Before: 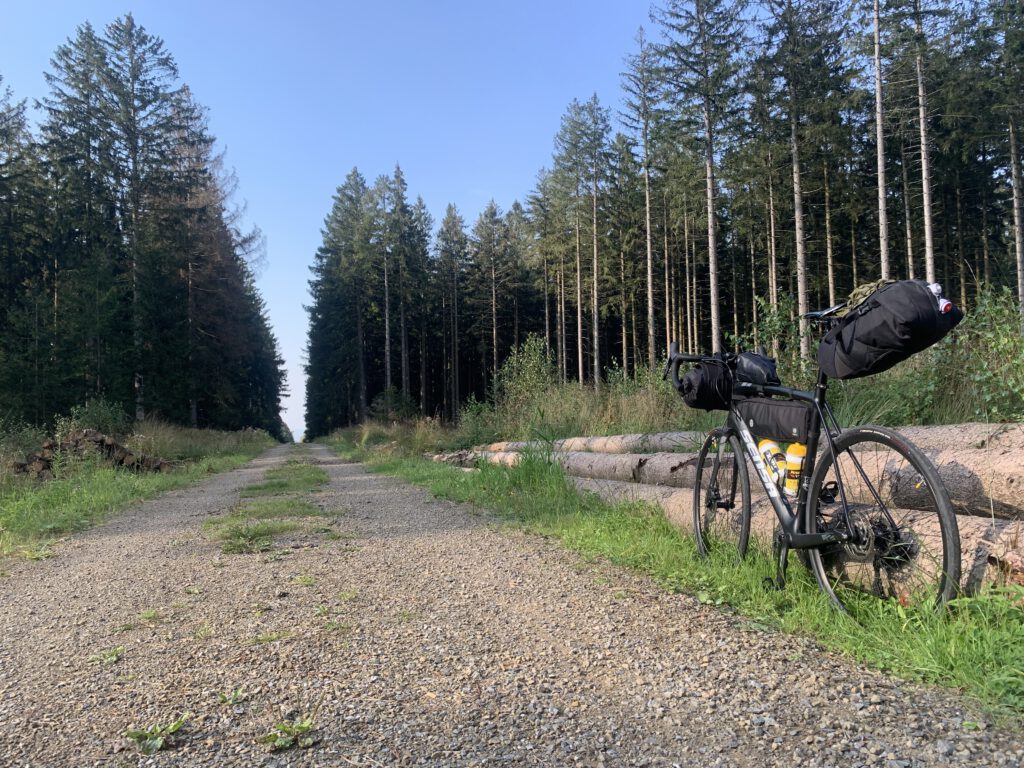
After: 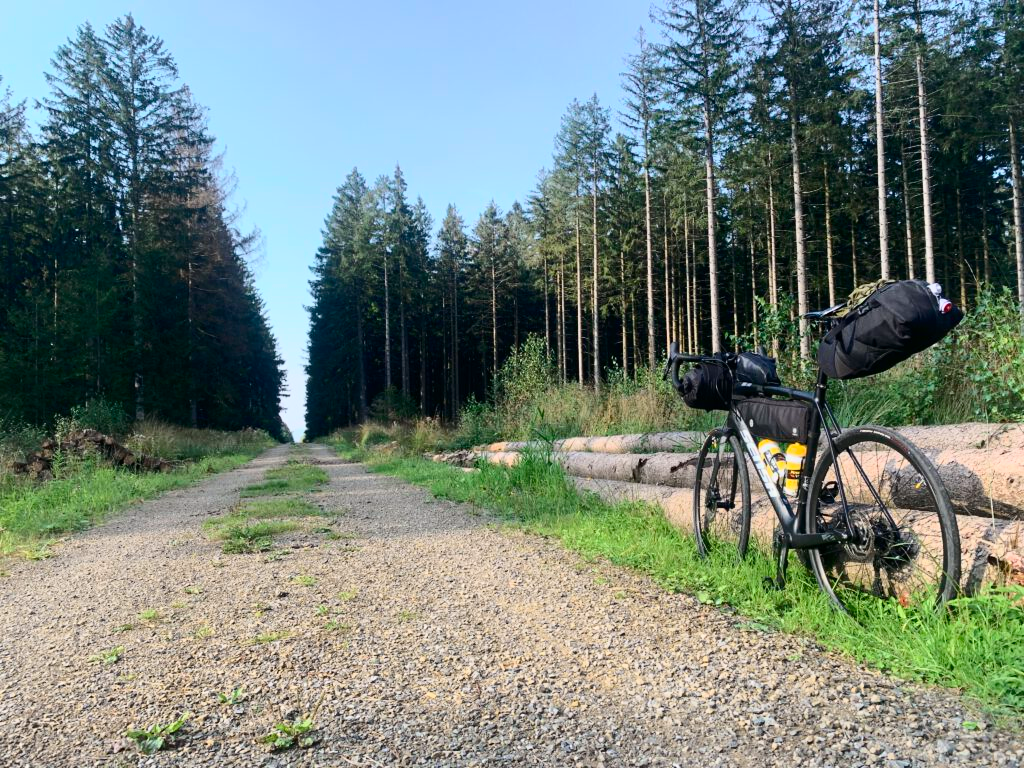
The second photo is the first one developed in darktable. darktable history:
tone equalizer: on, module defaults
tone curve: curves: ch0 [(0, 0) (0.114, 0.083) (0.303, 0.285) (0.447, 0.51) (0.602, 0.697) (0.772, 0.866) (0.999, 0.978)]; ch1 [(0, 0) (0.389, 0.352) (0.458, 0.433) (0.486, 0.474) (0.509, 0.505) (0.535, 0.528) (0.57, 0.579) (0.696, 0.706) (1, 1)]; ch2 [(0, 0) (0.369, 0.388) (0.449, 0.431) (0.501, 0.5) (0.528, 0.527) (0.589, 0.608) (0.697, 0.721) (1, 1)], color space Lab, independent channels, preserve colors none
